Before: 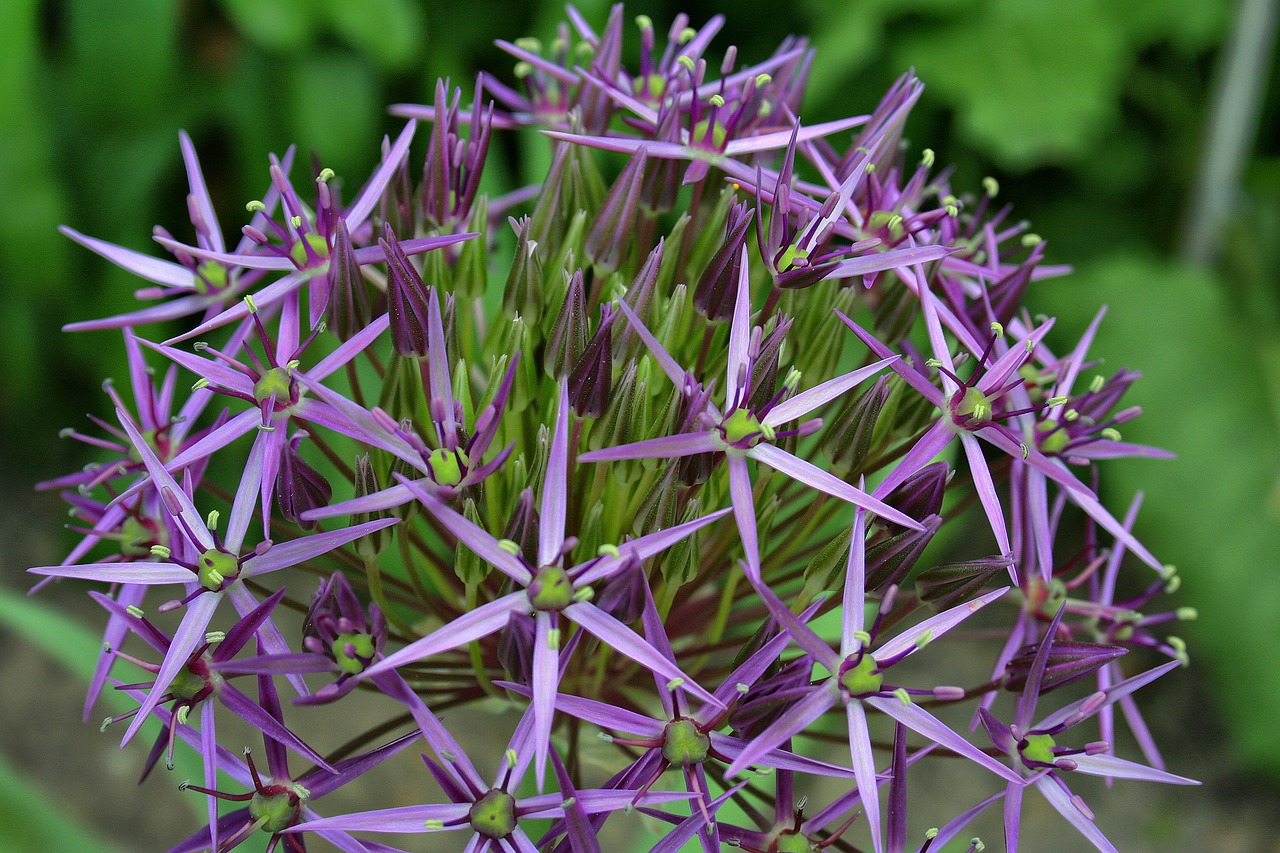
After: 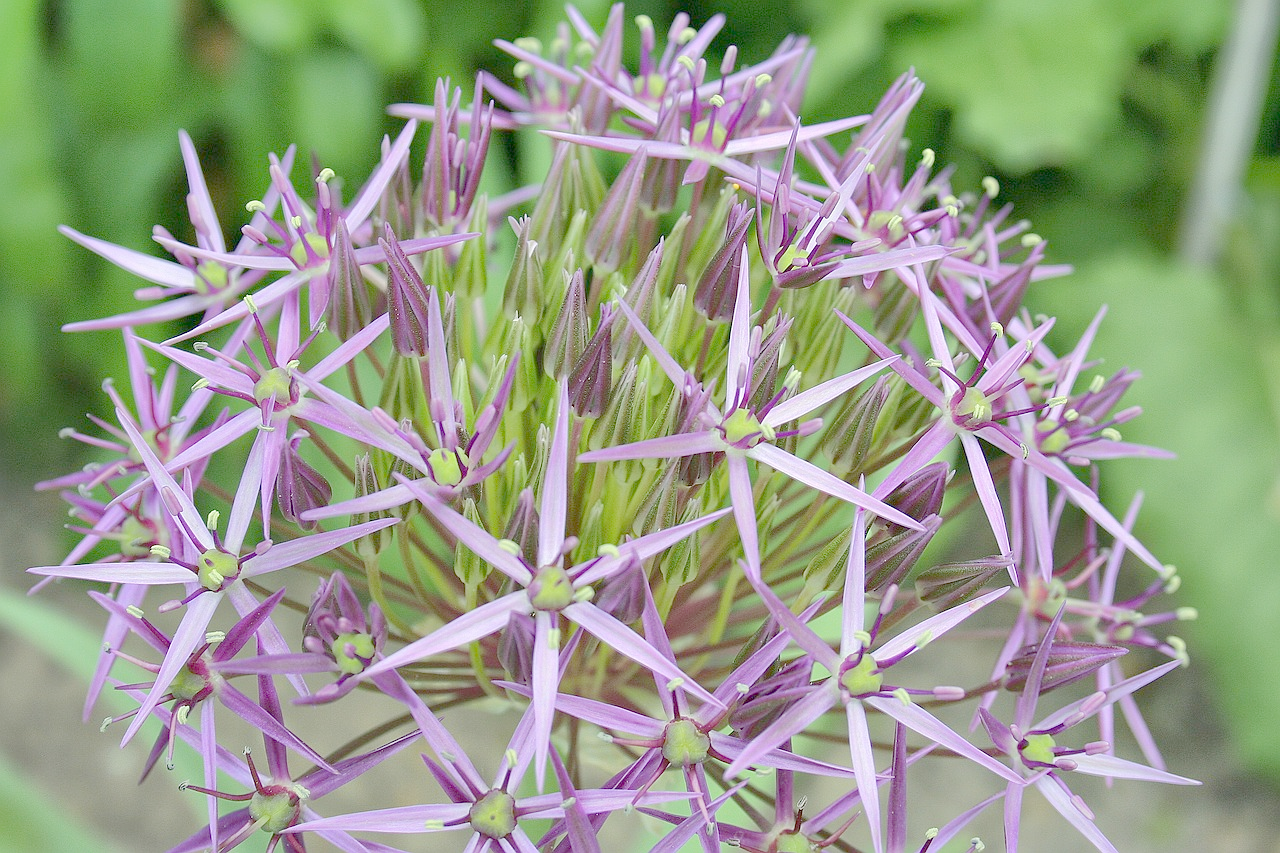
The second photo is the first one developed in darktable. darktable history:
sharpen: radius 1.272, amount 0.305, threshold 0
framing: aspect text "custom...", border size 0%, pos h text "1/2", pos v text "1/2"
